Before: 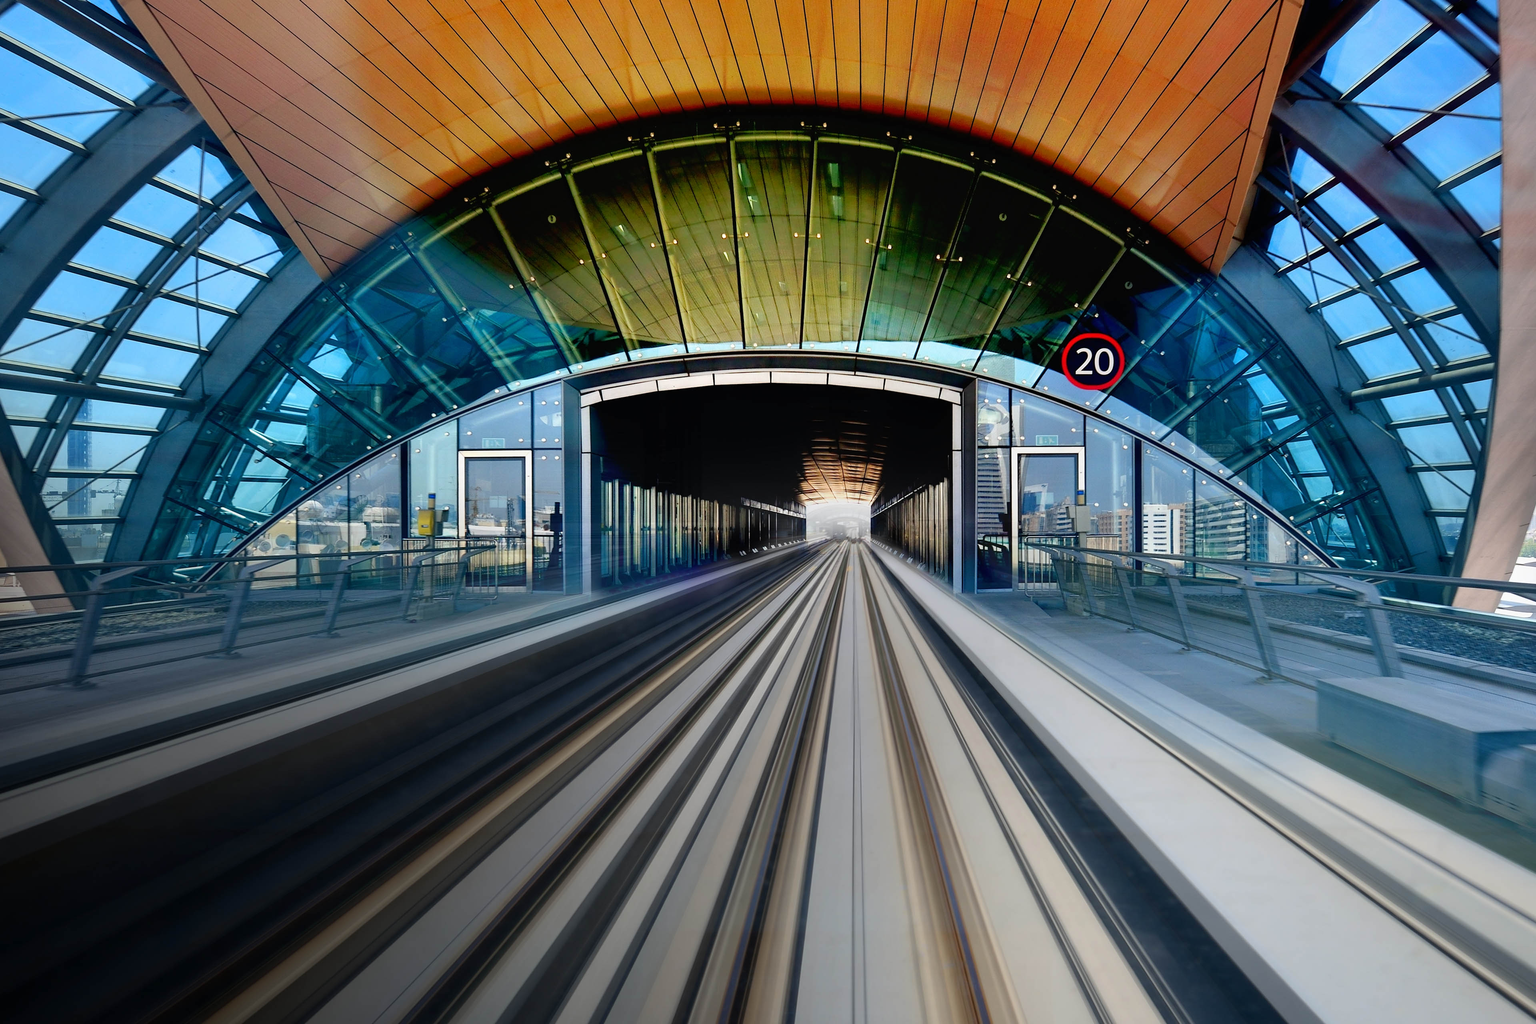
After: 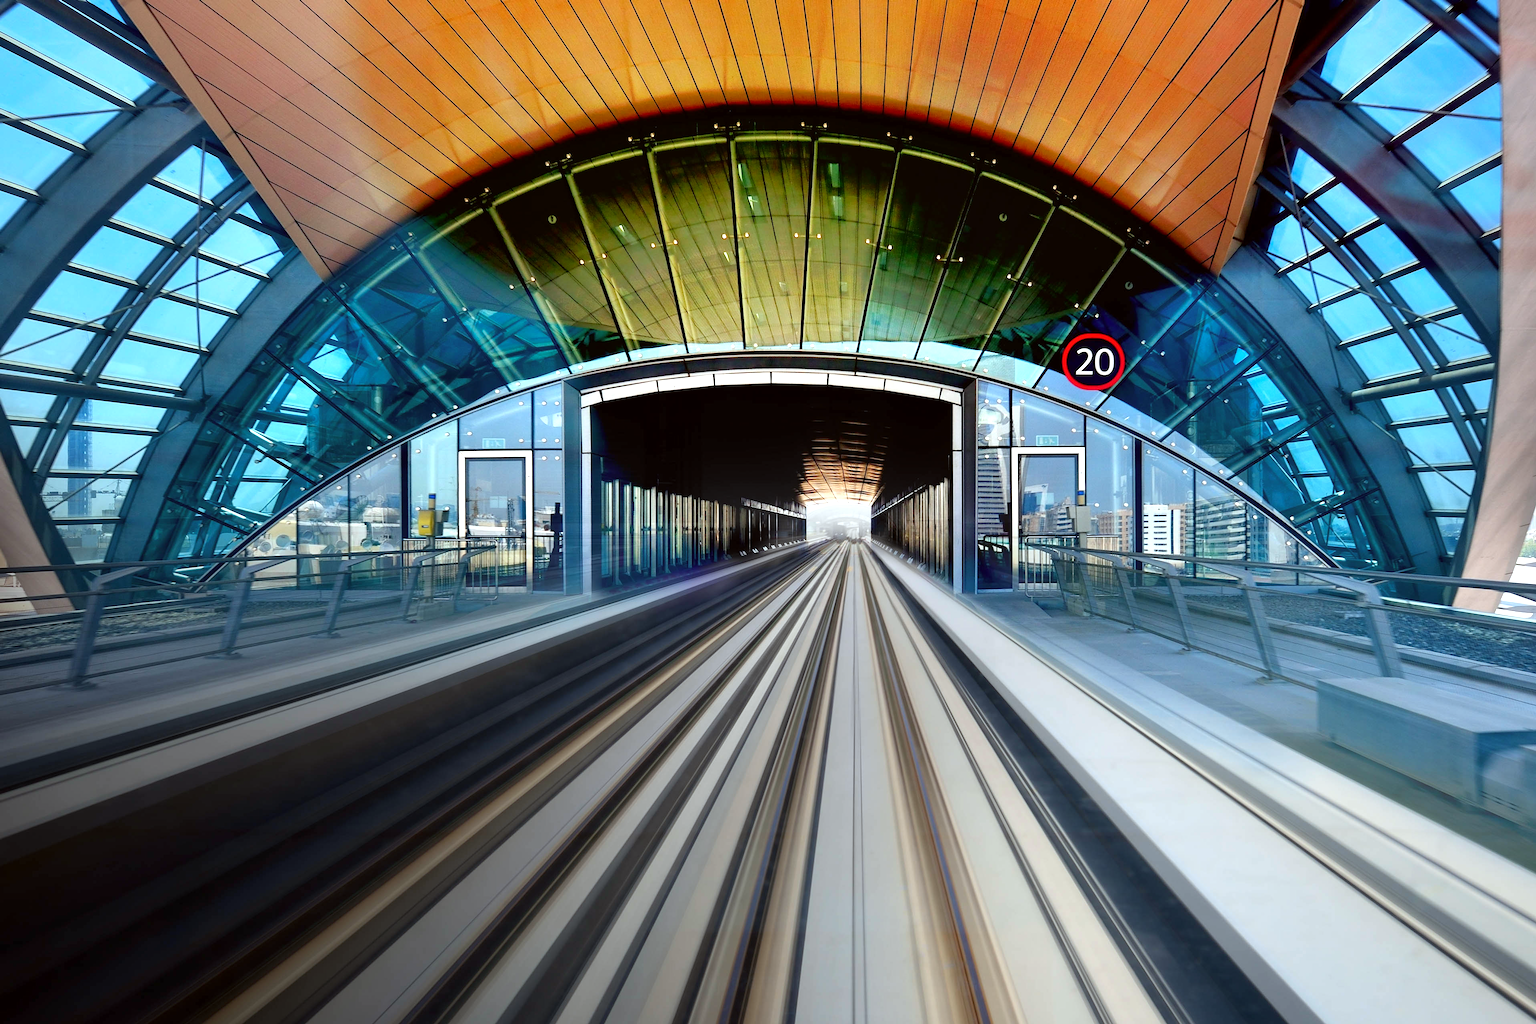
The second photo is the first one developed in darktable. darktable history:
color correction: highlights a* -2.76, highlights b* -2.46, shadows a* 2.12, shadows b* 2.74
exposure: black level correction 0.001, exposure 0.498 EV, compensate highlight preservation false
